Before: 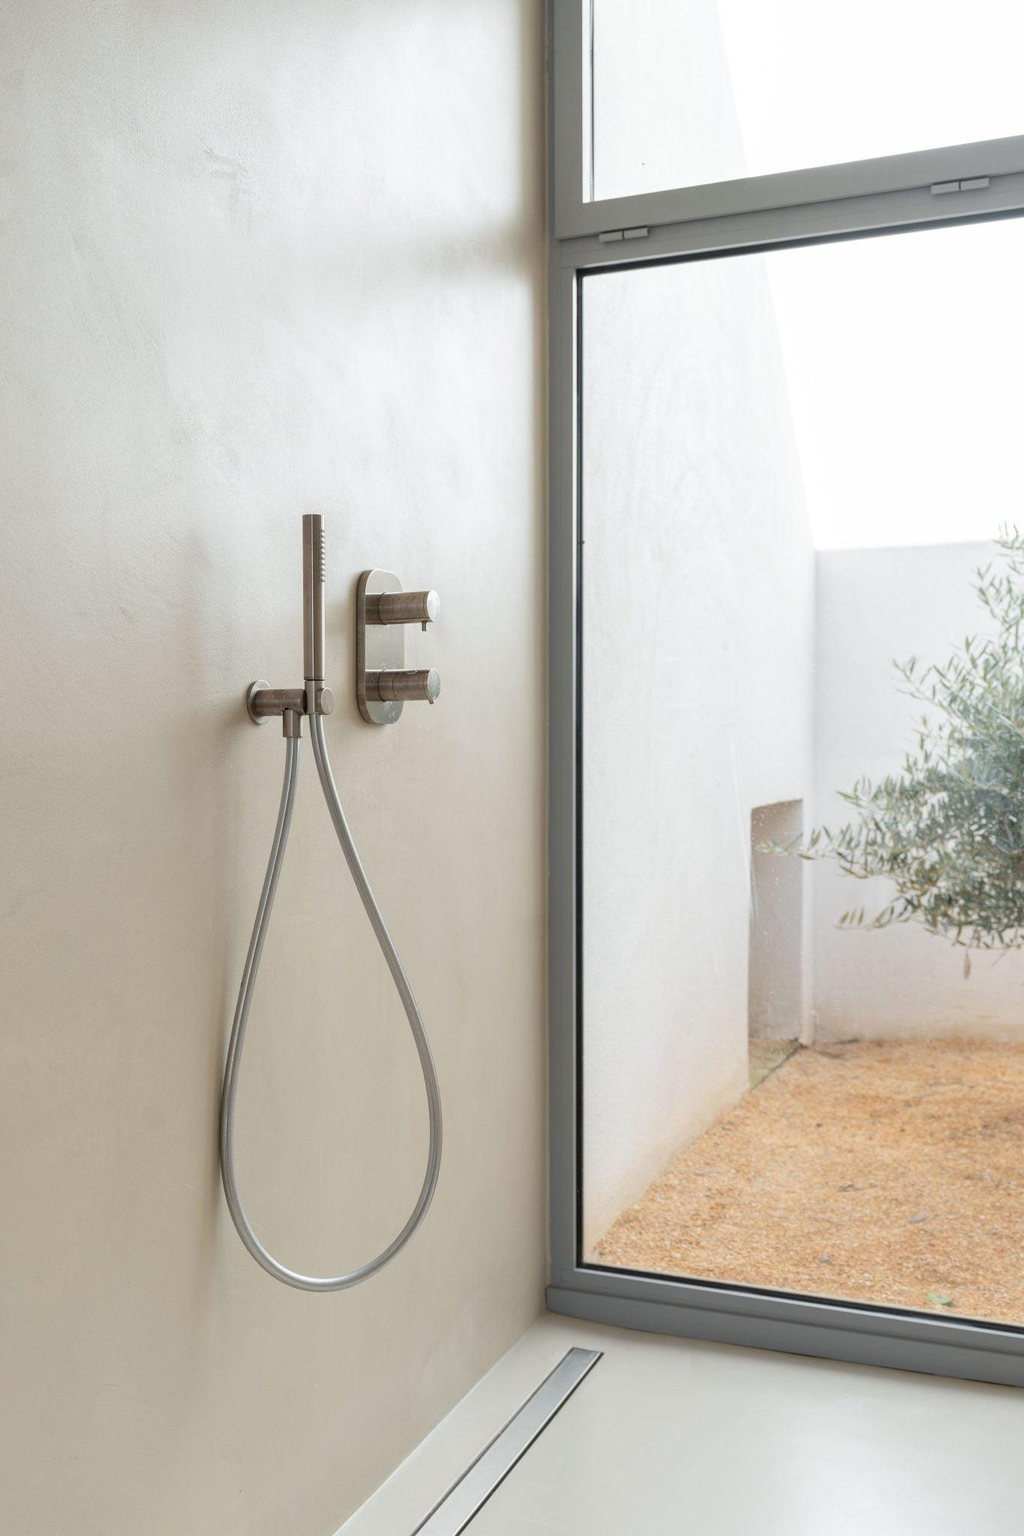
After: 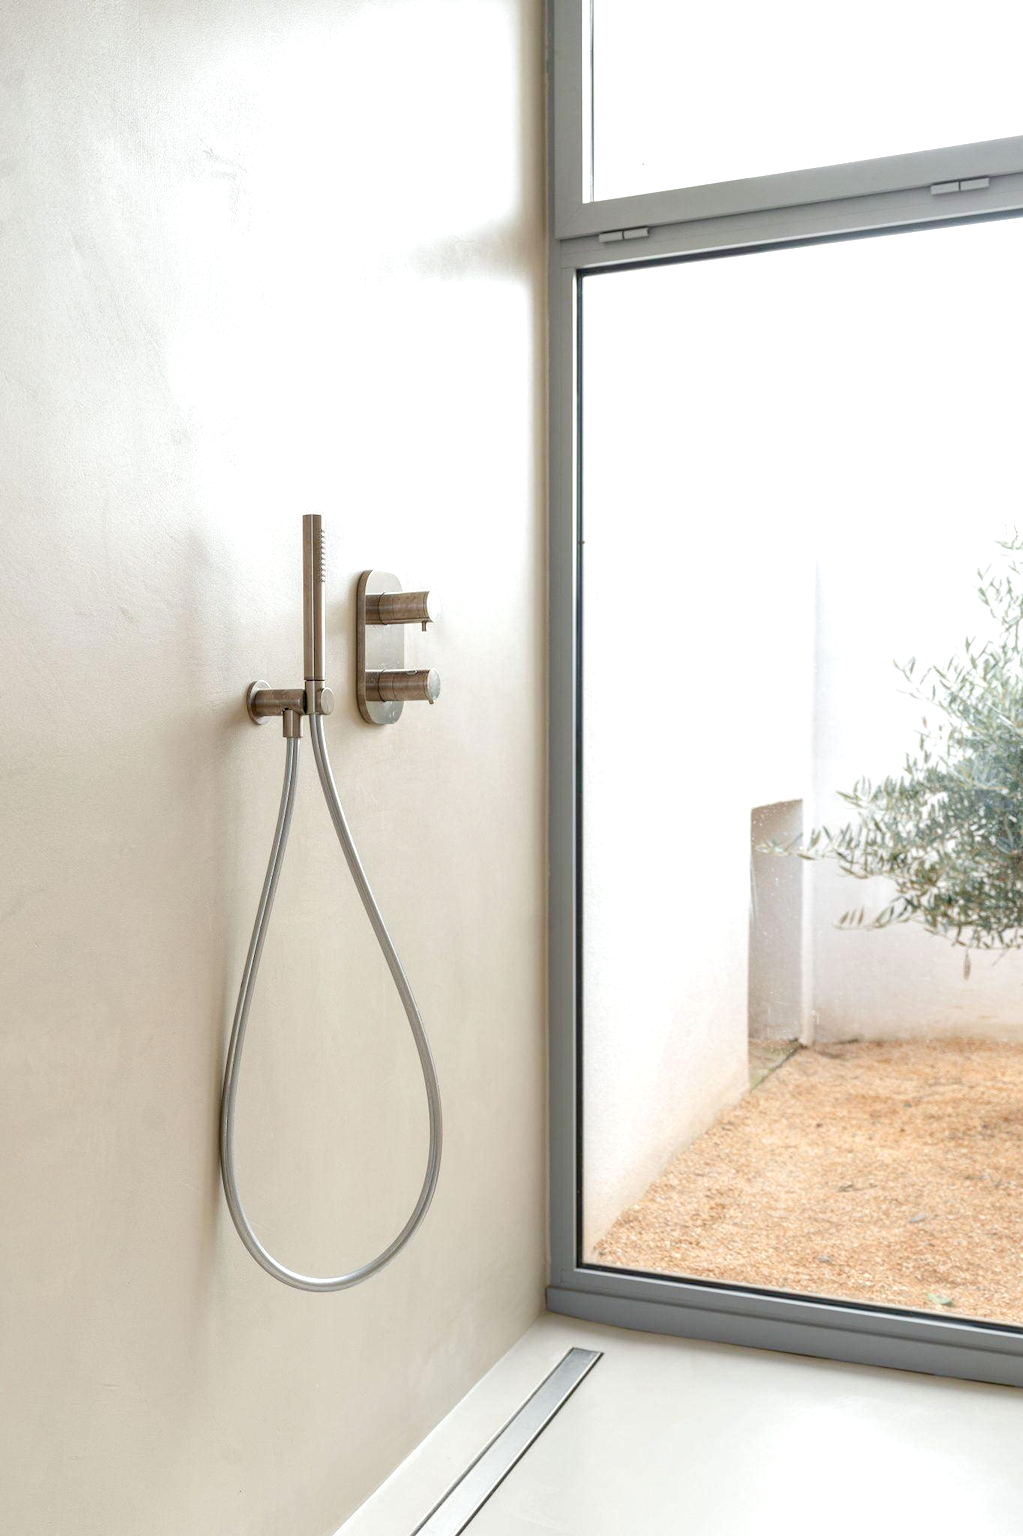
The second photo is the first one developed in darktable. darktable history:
color balance rgb: perceptual saturation grading › global saturation 20%, perceptual saturation grading › highlights -50%, perceptual saturation grading › shadows 30%, perceptual brilliance grading › global brilliance 10%, perceptual brilliance grading › shadows 15%
tone equalizer: on, module defaults
local contrast: on, module defaults
